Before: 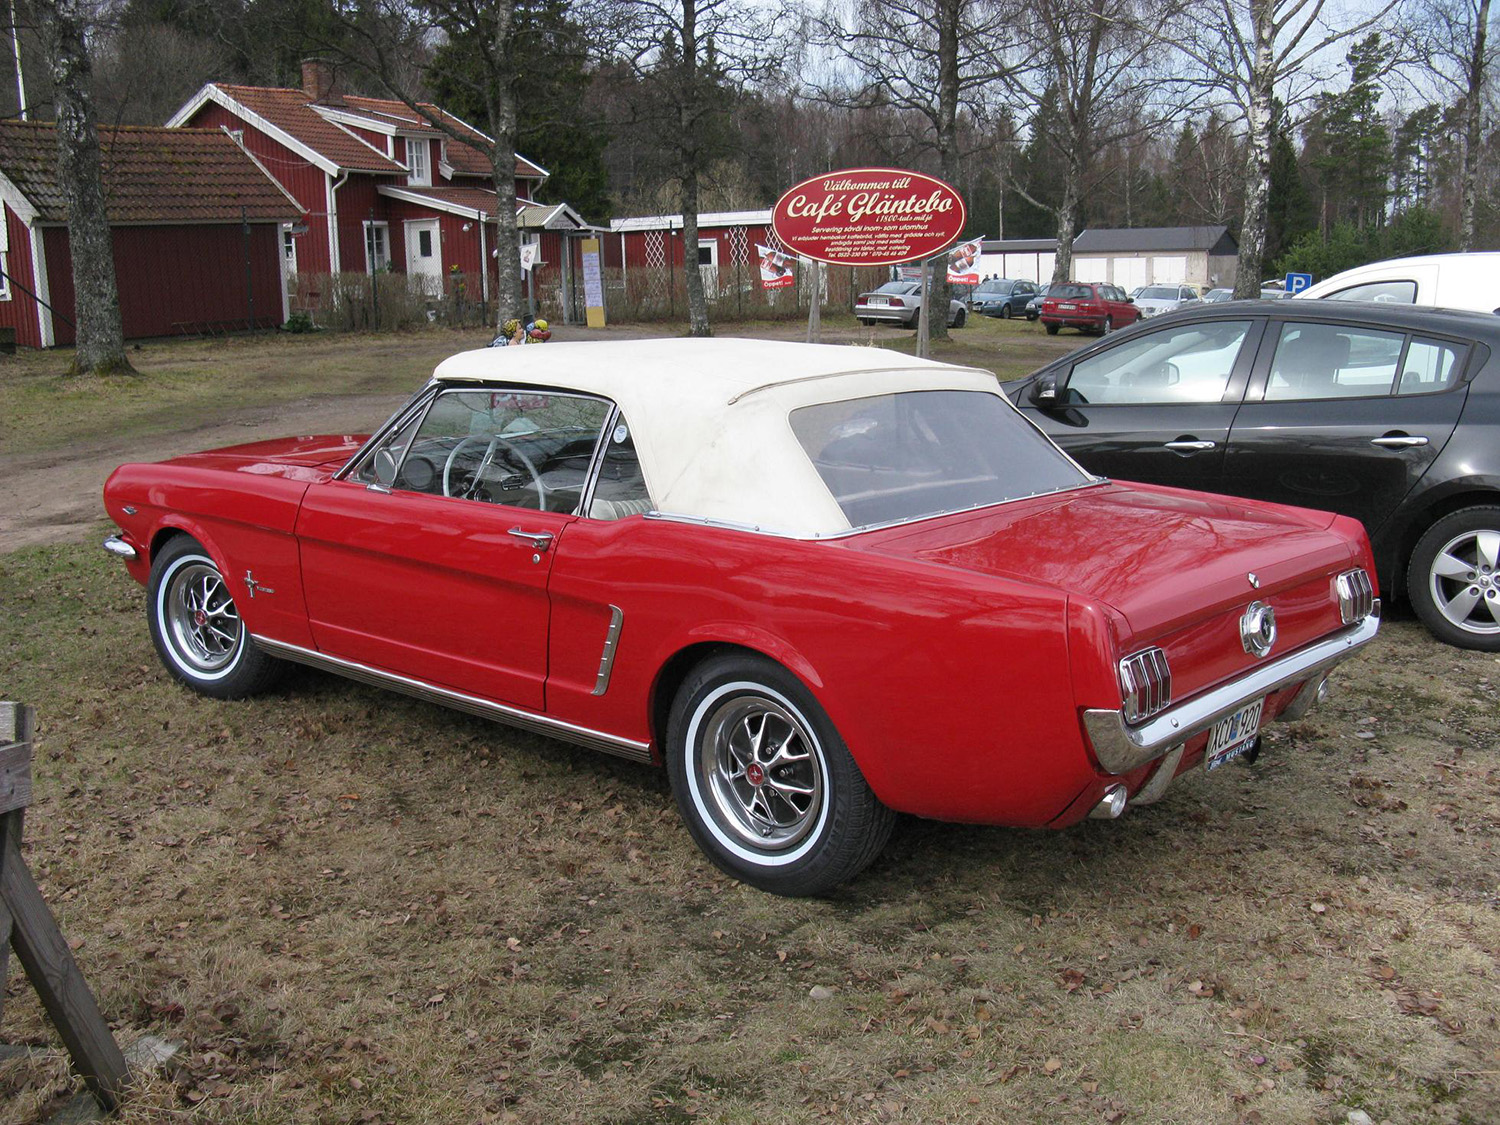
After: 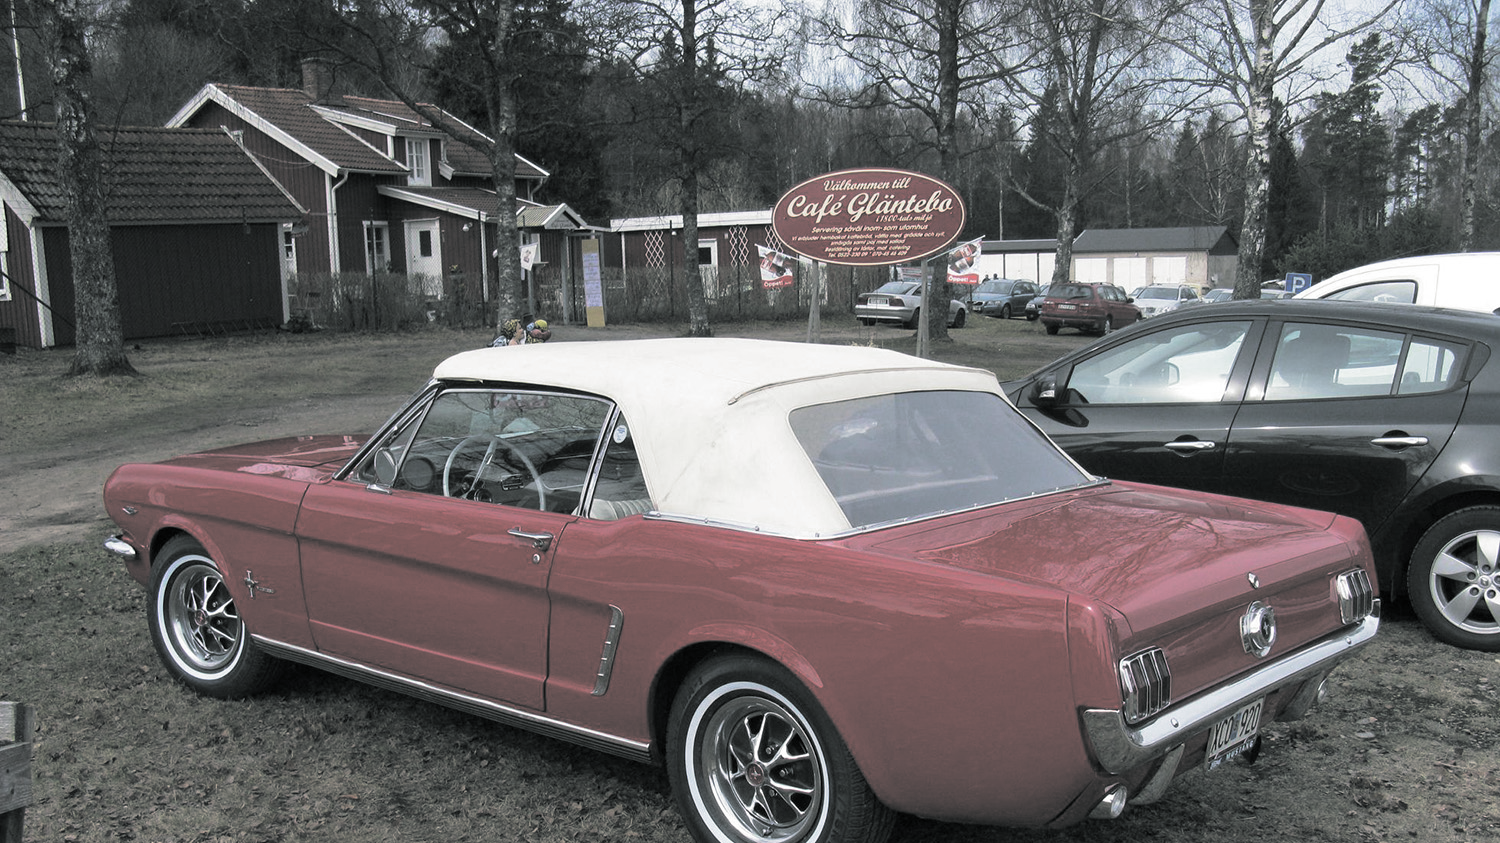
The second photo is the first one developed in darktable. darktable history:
crop: bottom 24.967%
split-toning: shadows › hue 190.8°, shadows › saturation 0.05, highlights › hue 54°, highlights › saturation 0.05, compress 0%
